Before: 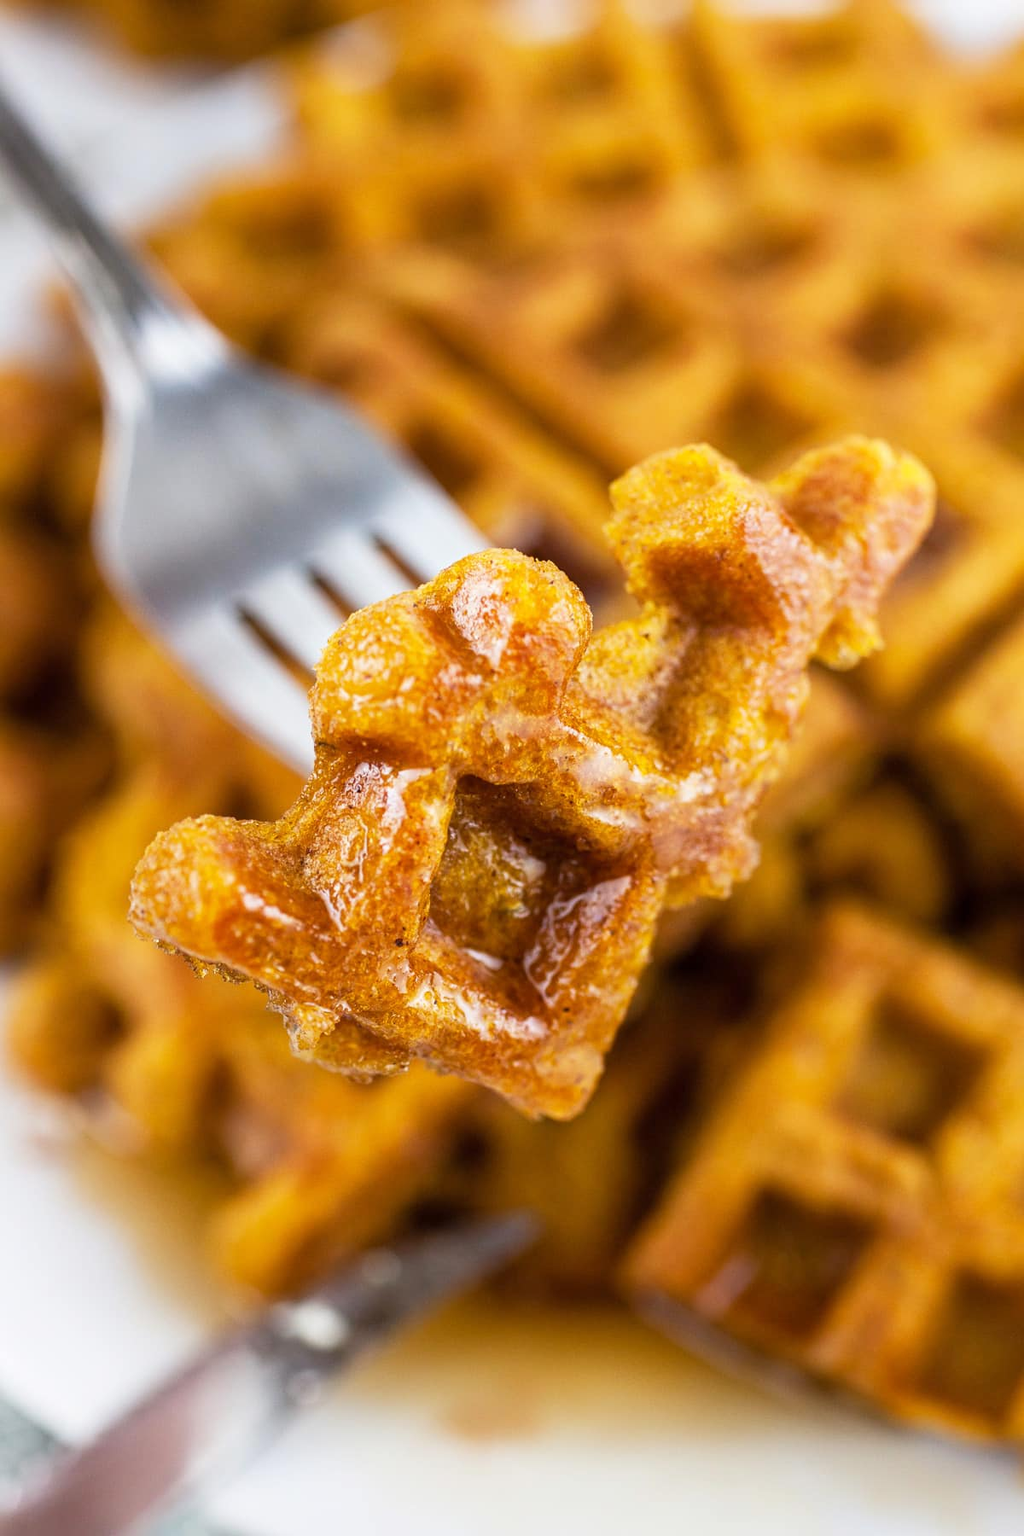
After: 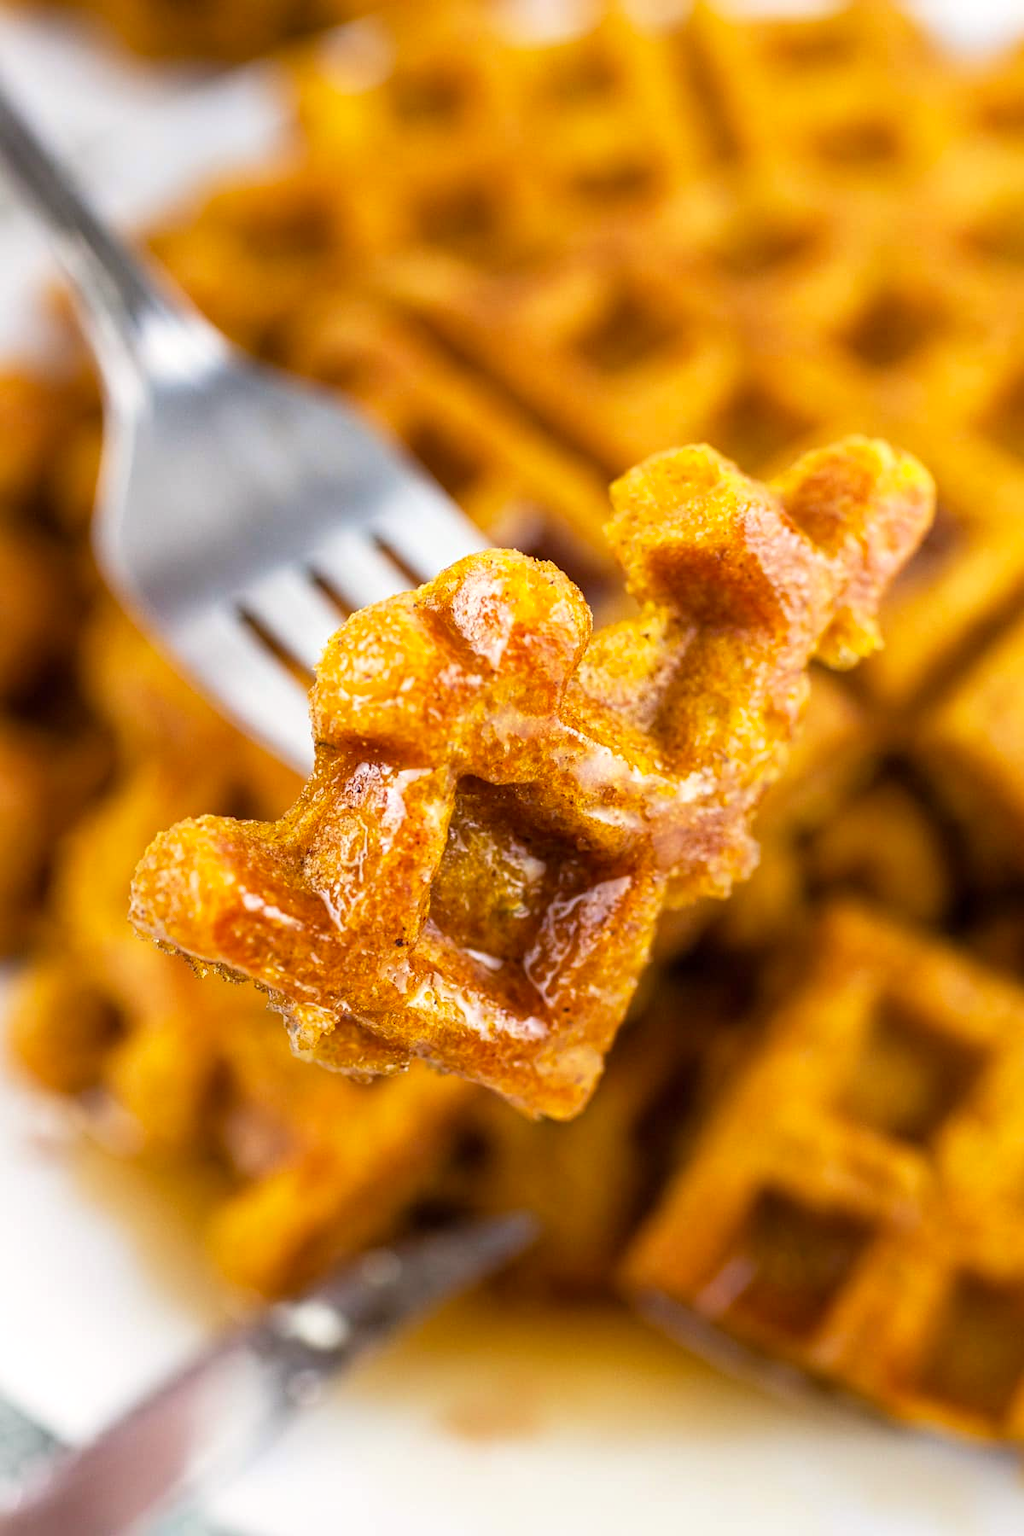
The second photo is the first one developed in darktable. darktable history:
exposure: exposure 0.127 EV, compensate highlight preservation false
color correction: highlights a* 0.816, highlights b* 2.78, saturation 1.1
